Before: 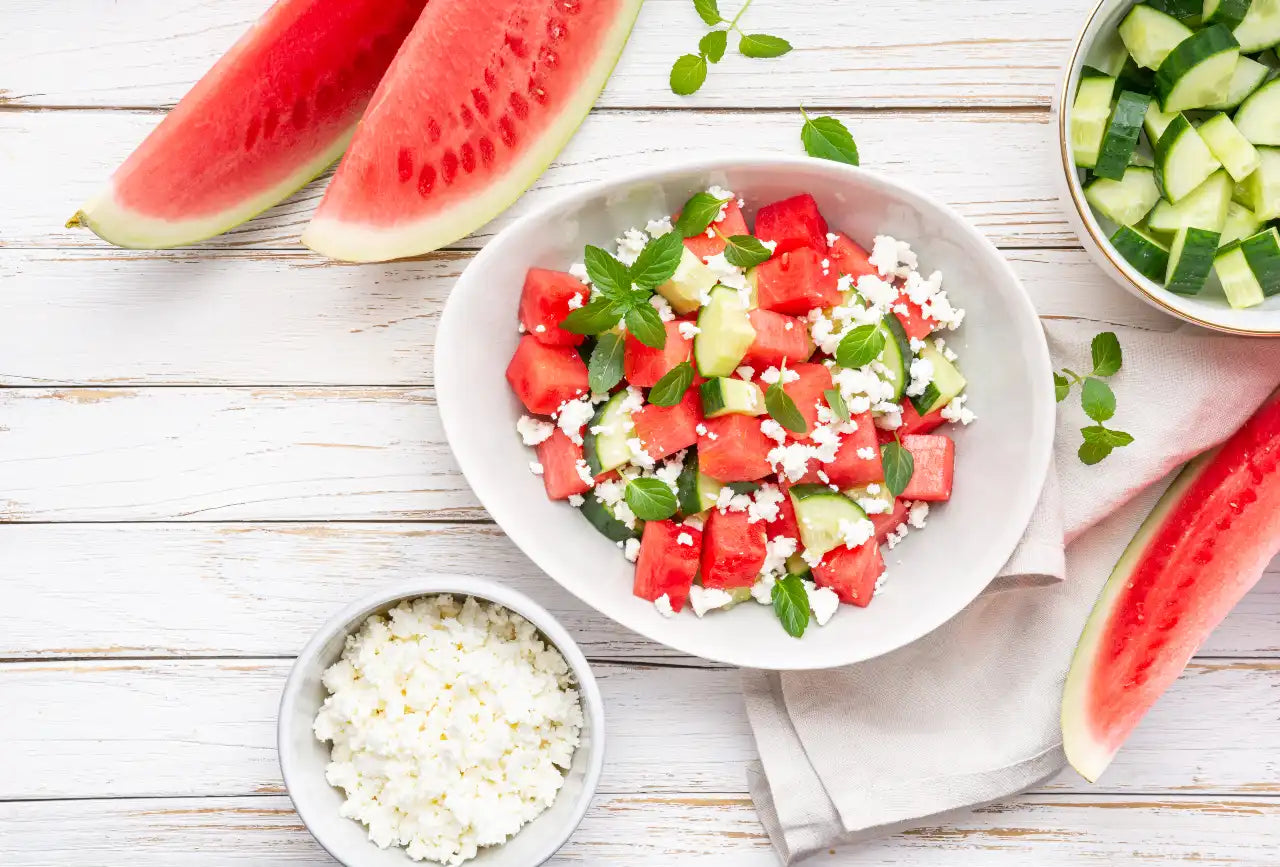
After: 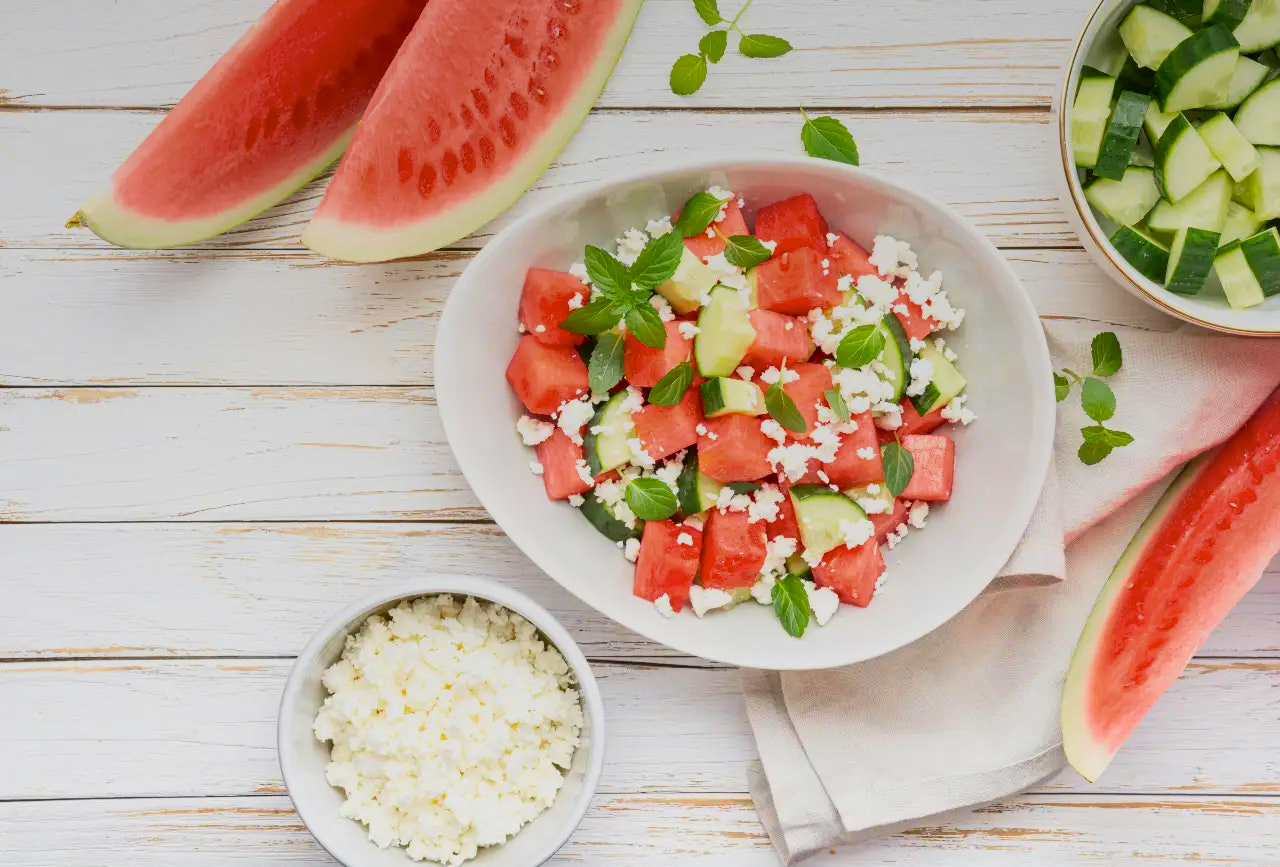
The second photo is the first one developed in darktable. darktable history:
graduated density: on, module defaults
tone curve: curves: ch0 [(0, 0.014) (0.036, 0.047) (0.15, 0.156) (0.27, 0.258) (0.511, 0.506) (0.761, 0.741) (1, 0.919)]; ch1 [(0, 0) (0.179, 0.173) (0.322, 0.32) (0.429, 0.431) (0.502, 0.5) (0.519, 0.522) (0.562, 0.575) (0.631, 0.65) (0.72, 0.692) (1, 1)]; ch2 [(0, 0) (0.29, 0.295) (0.404, 0.436) (0.497, 0.498) (0.533, 0.556) (0.599, 0.607) (0.696, 0.707) (1, 1)], color space Lab, independent channels, preserve colors none
